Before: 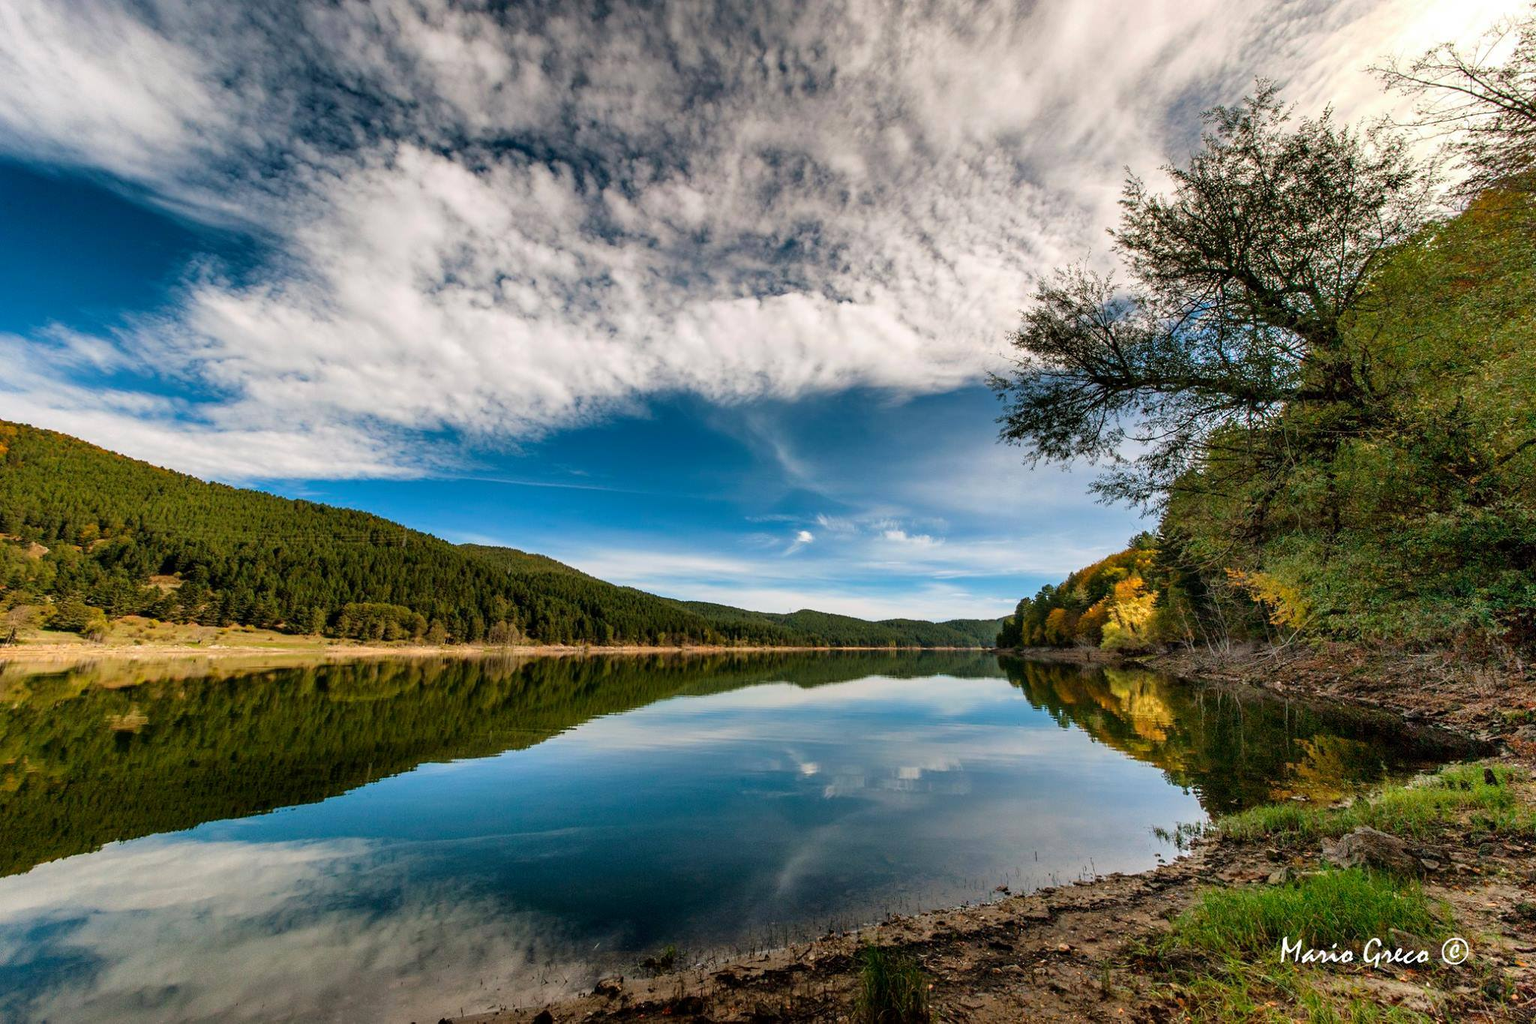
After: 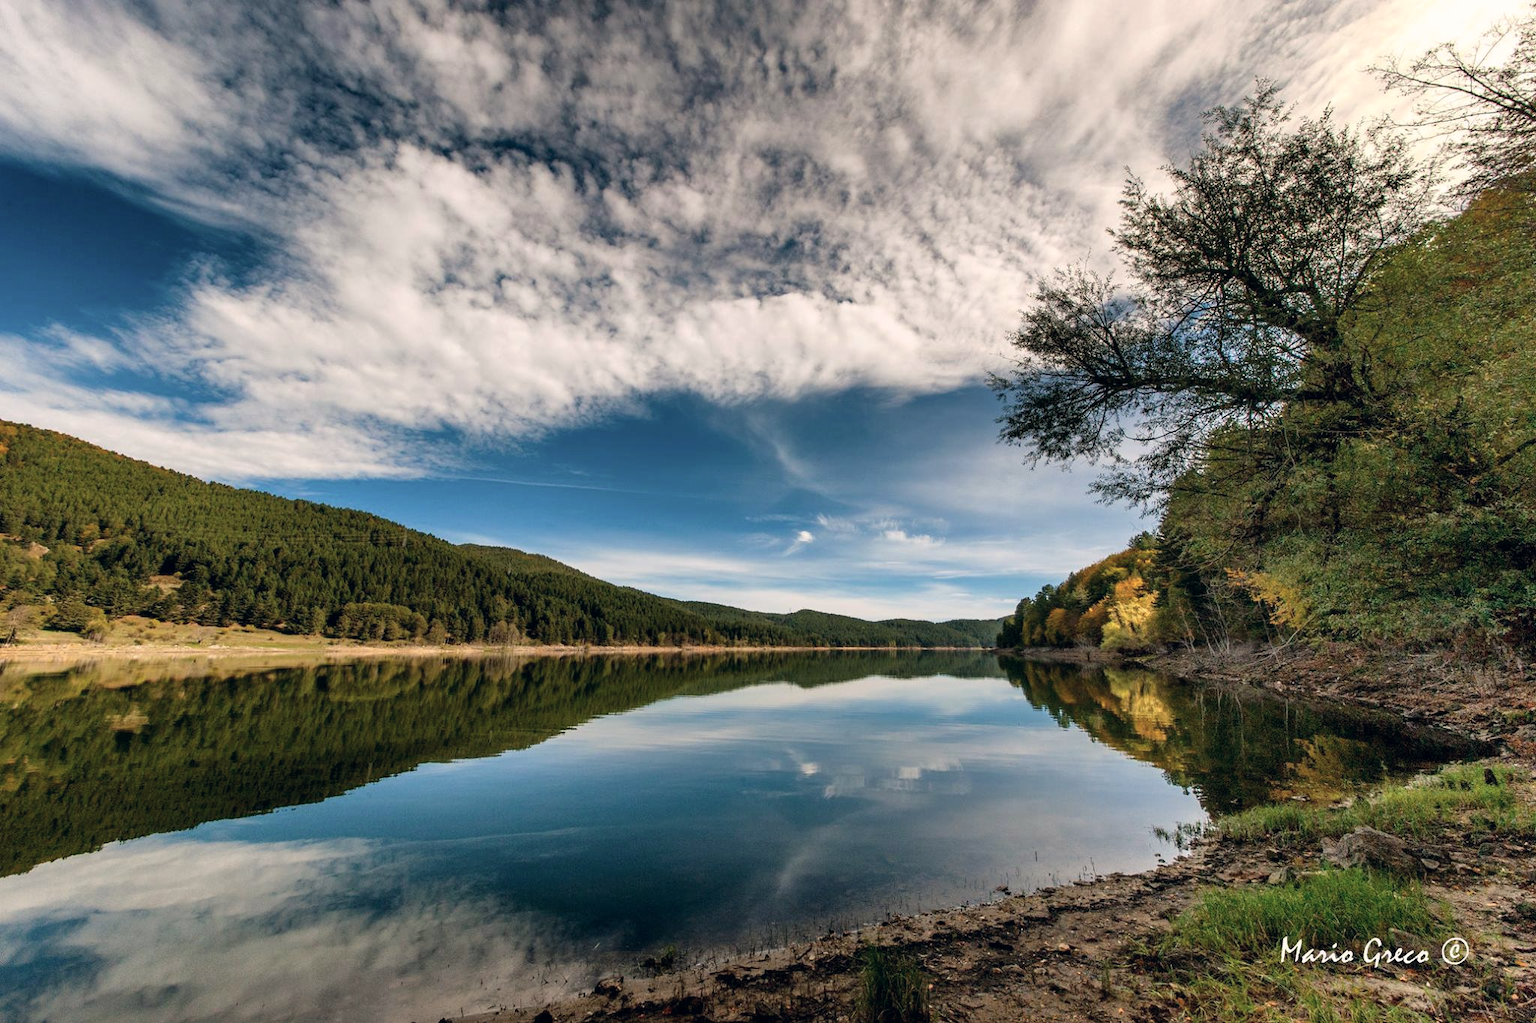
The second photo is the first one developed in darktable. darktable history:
color correction: highlights a* 2.87, highlights b* 5.01, shadows a* -1.76, shadows b* -4.93, saturation 0.771
